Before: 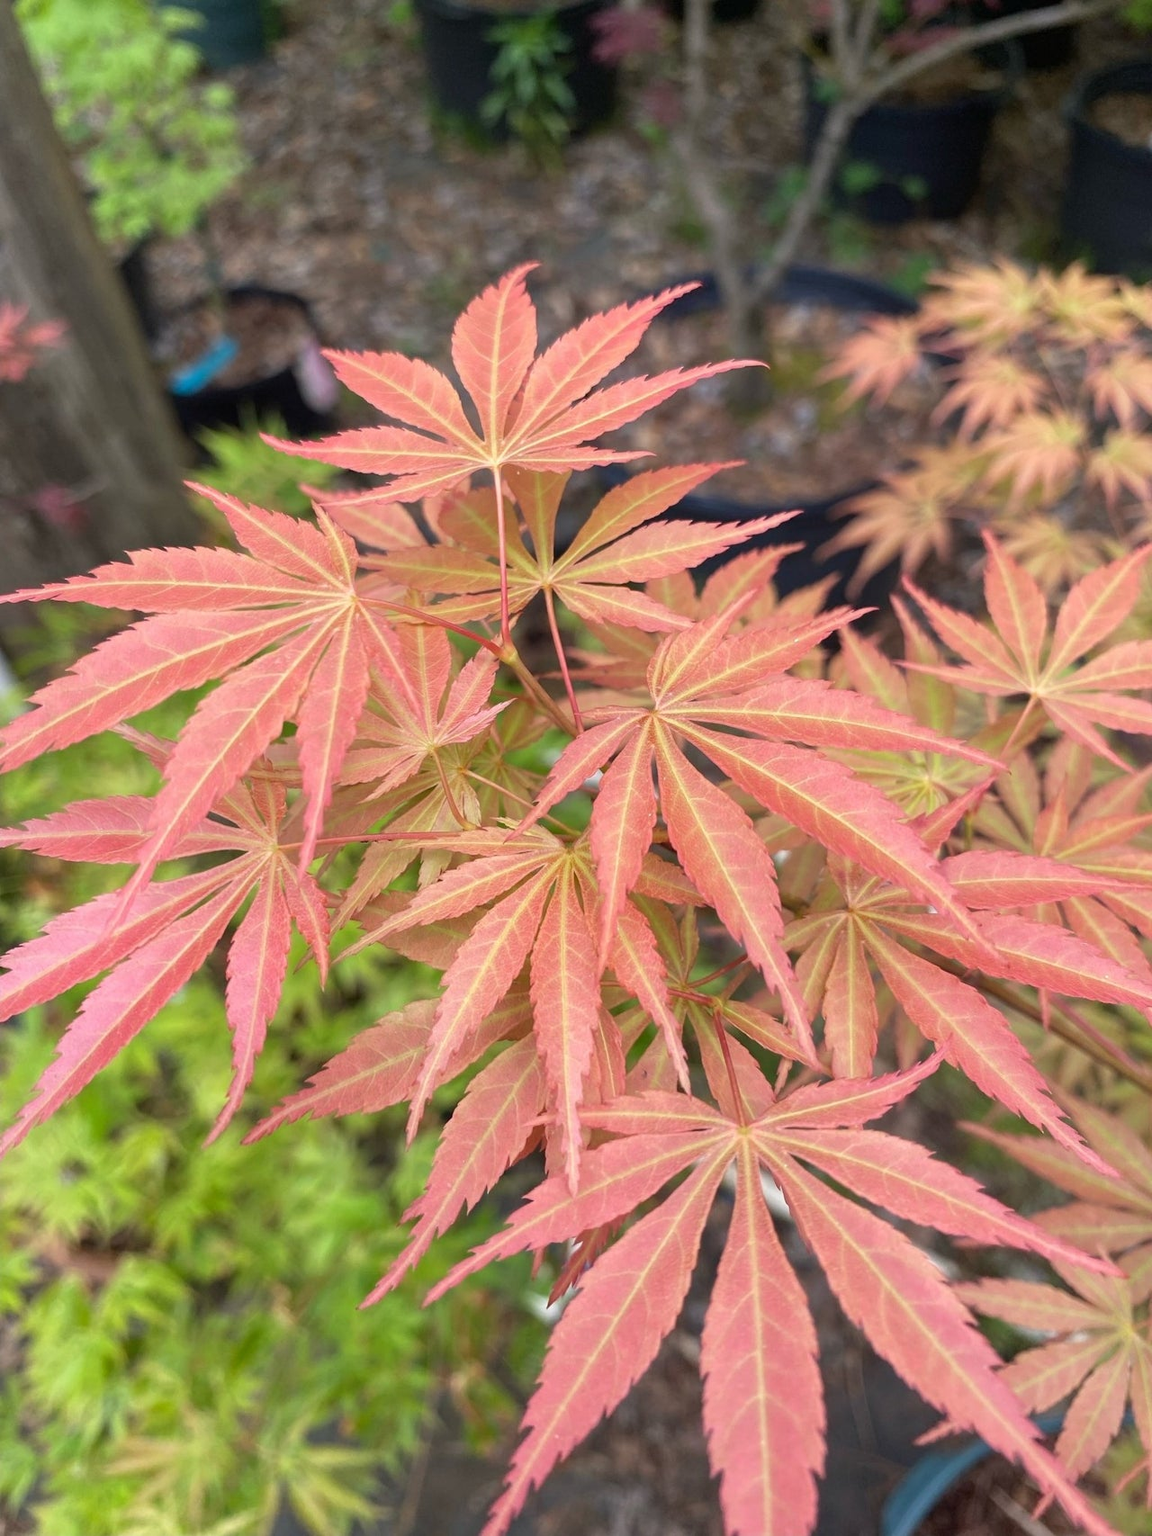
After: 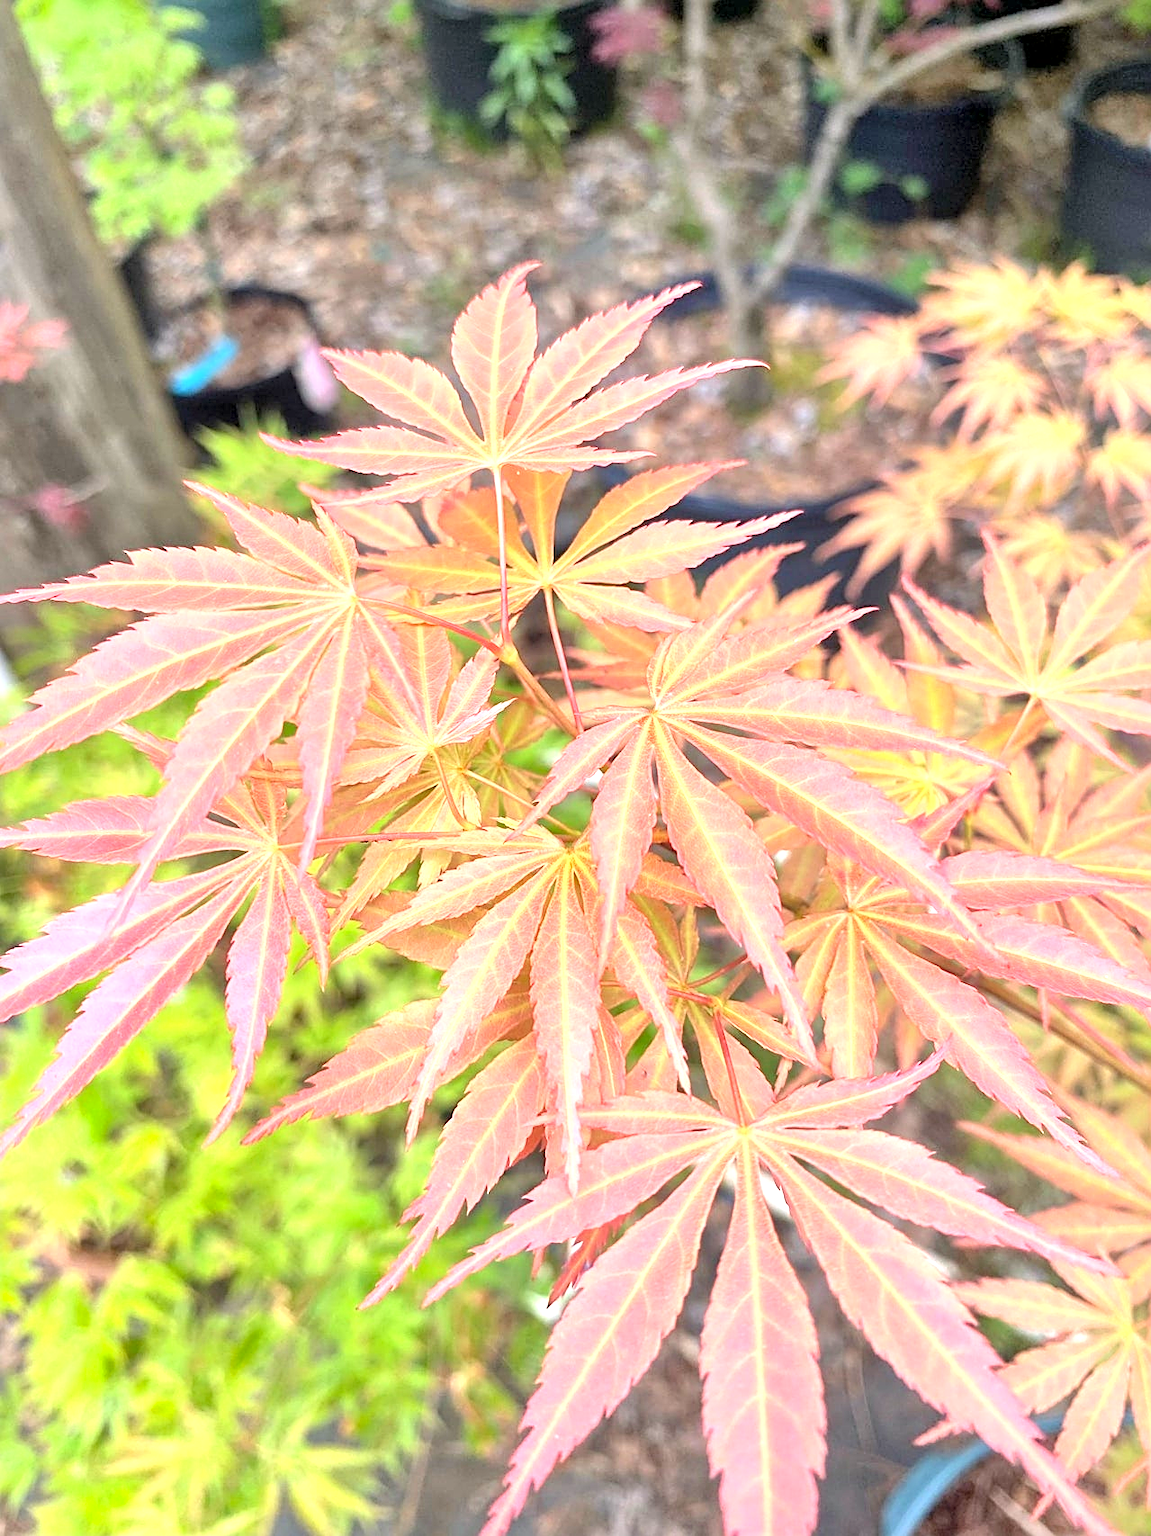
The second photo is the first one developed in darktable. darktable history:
contrast brightness saturation: contrast 0.1, brightness 0.3, saturation 0.14
local contrast: mode bilateral grid, contrast 25, coarseness 47, detail 151%, midtone range 0.2
sharpen: on, module defaults
exposure: black level correction 0.001, exposure 1 EV, compensate highlight preservation false
